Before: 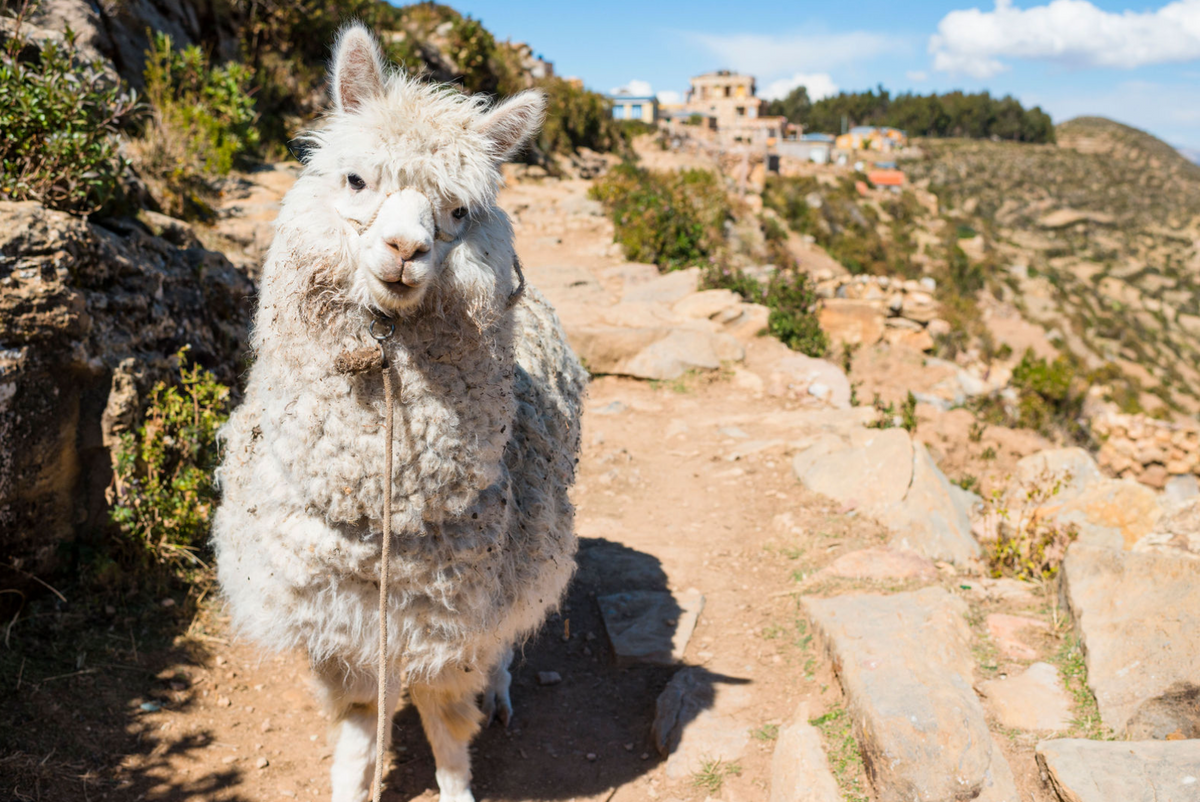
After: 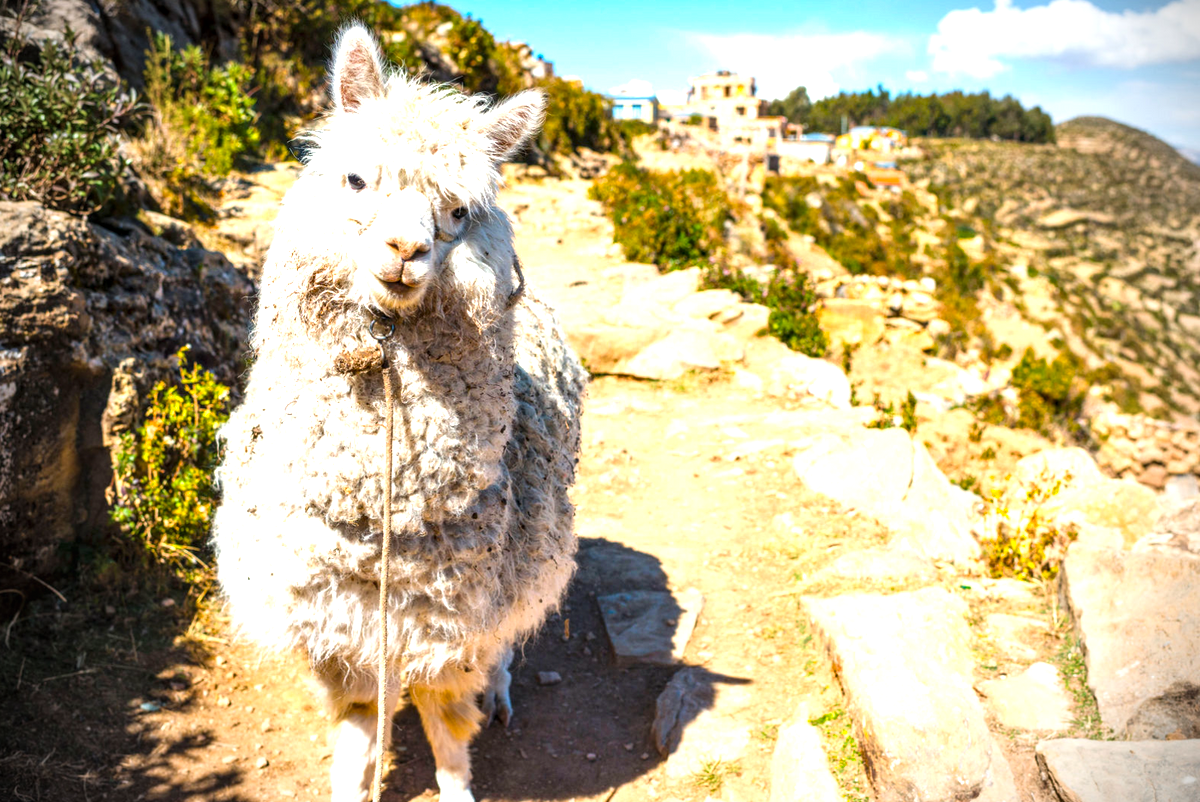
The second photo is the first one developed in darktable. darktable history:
color balance rgb: perceptual saturation grading › global saturation 36%, perceptual brilliance grading › global brilliance 10%, global vibrance 20%
vignetting: fall-off start 75%, brightness -0.692, width/height ratio 1.084
exposure: black level correction -0.002, exposure 0.54 EV, compensate highlight preservation false
local contrast: highlights 40%, shadows 60%, detail 136%, midtone range 0.514
